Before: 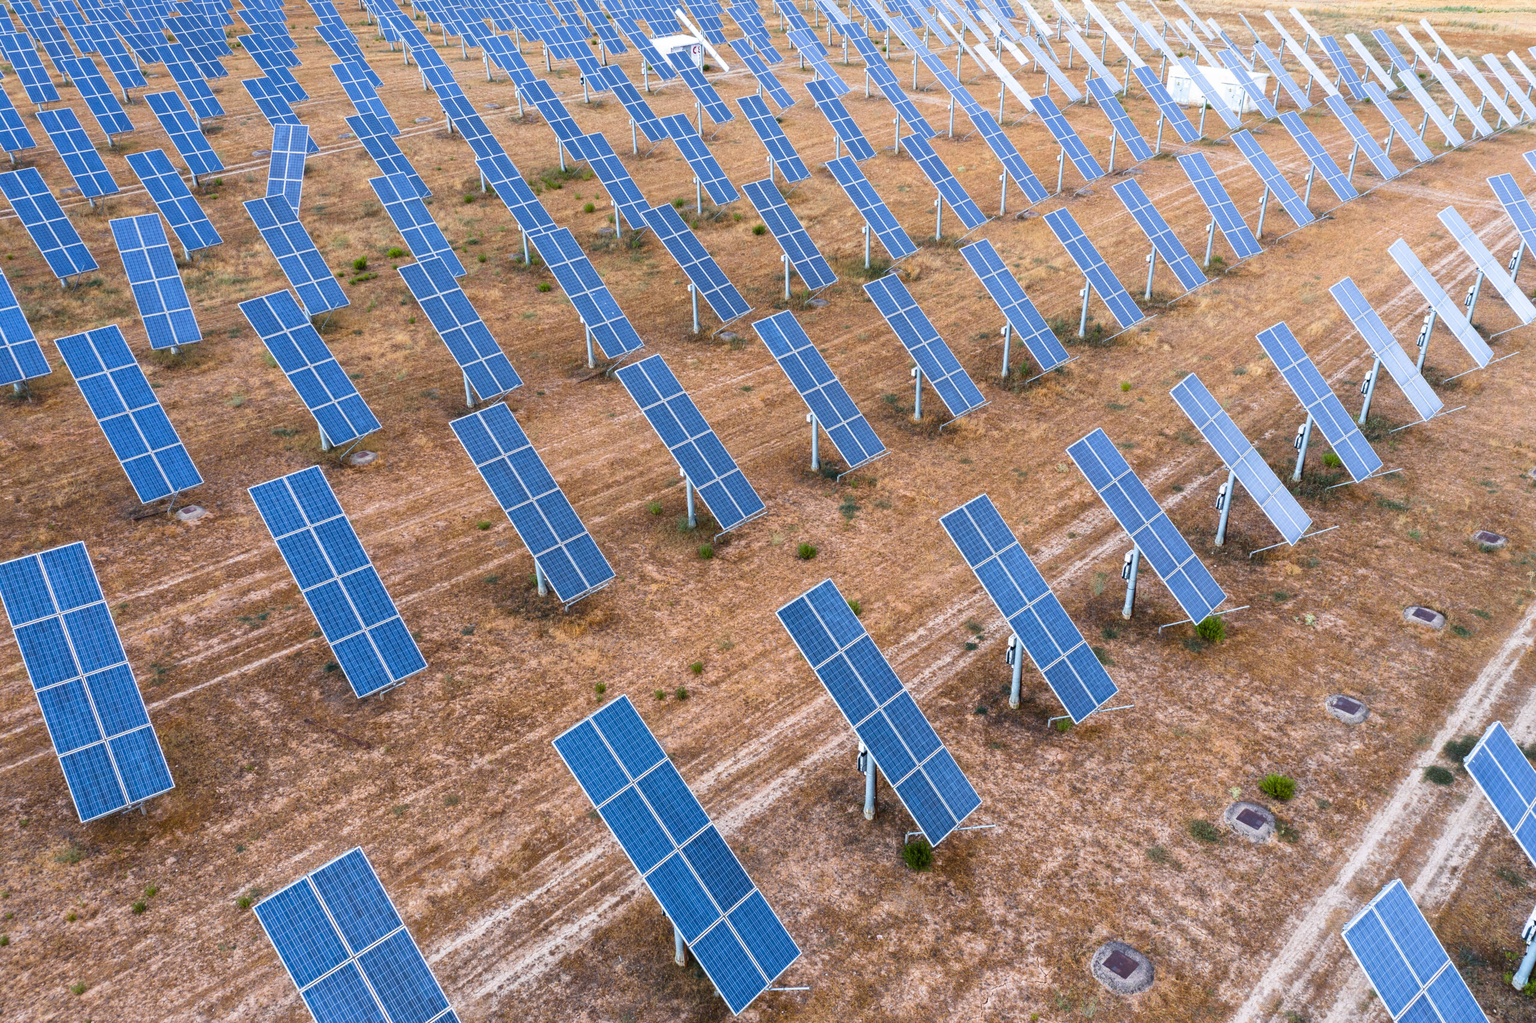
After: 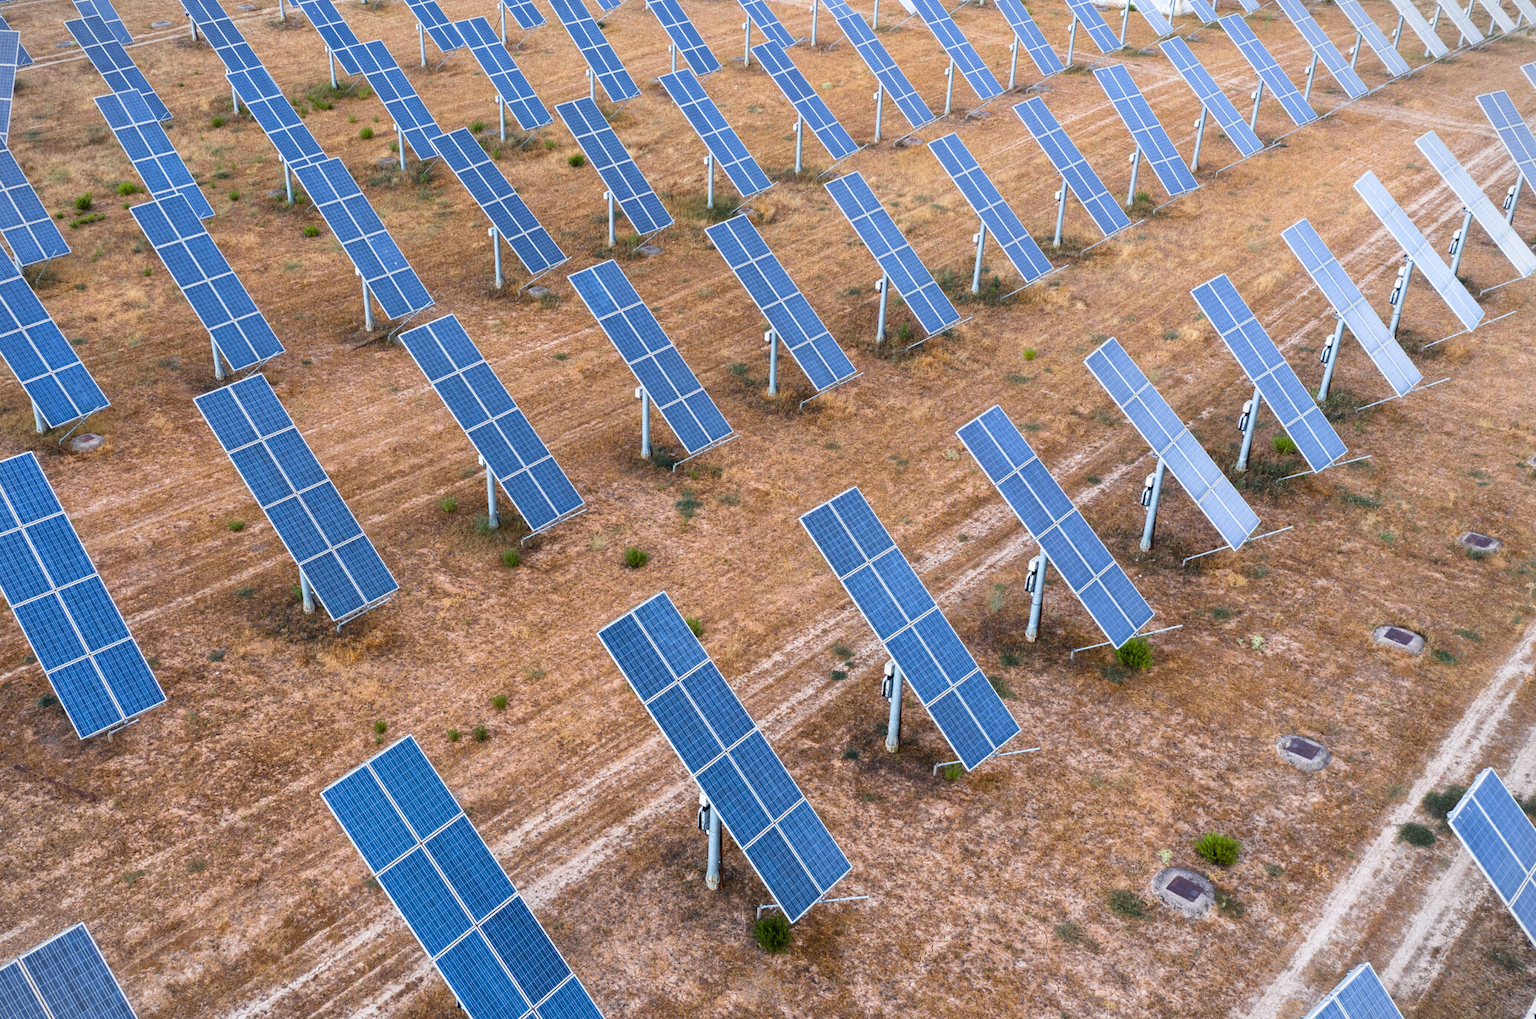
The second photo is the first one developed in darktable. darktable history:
vignetting: fall-off start 97.15%, brightness -0.29, center (0, 0.007), width/height ratio 1.181, unbound false
crop: left 19.086%, top 9.808%, right 0%, bottom 9.579%
